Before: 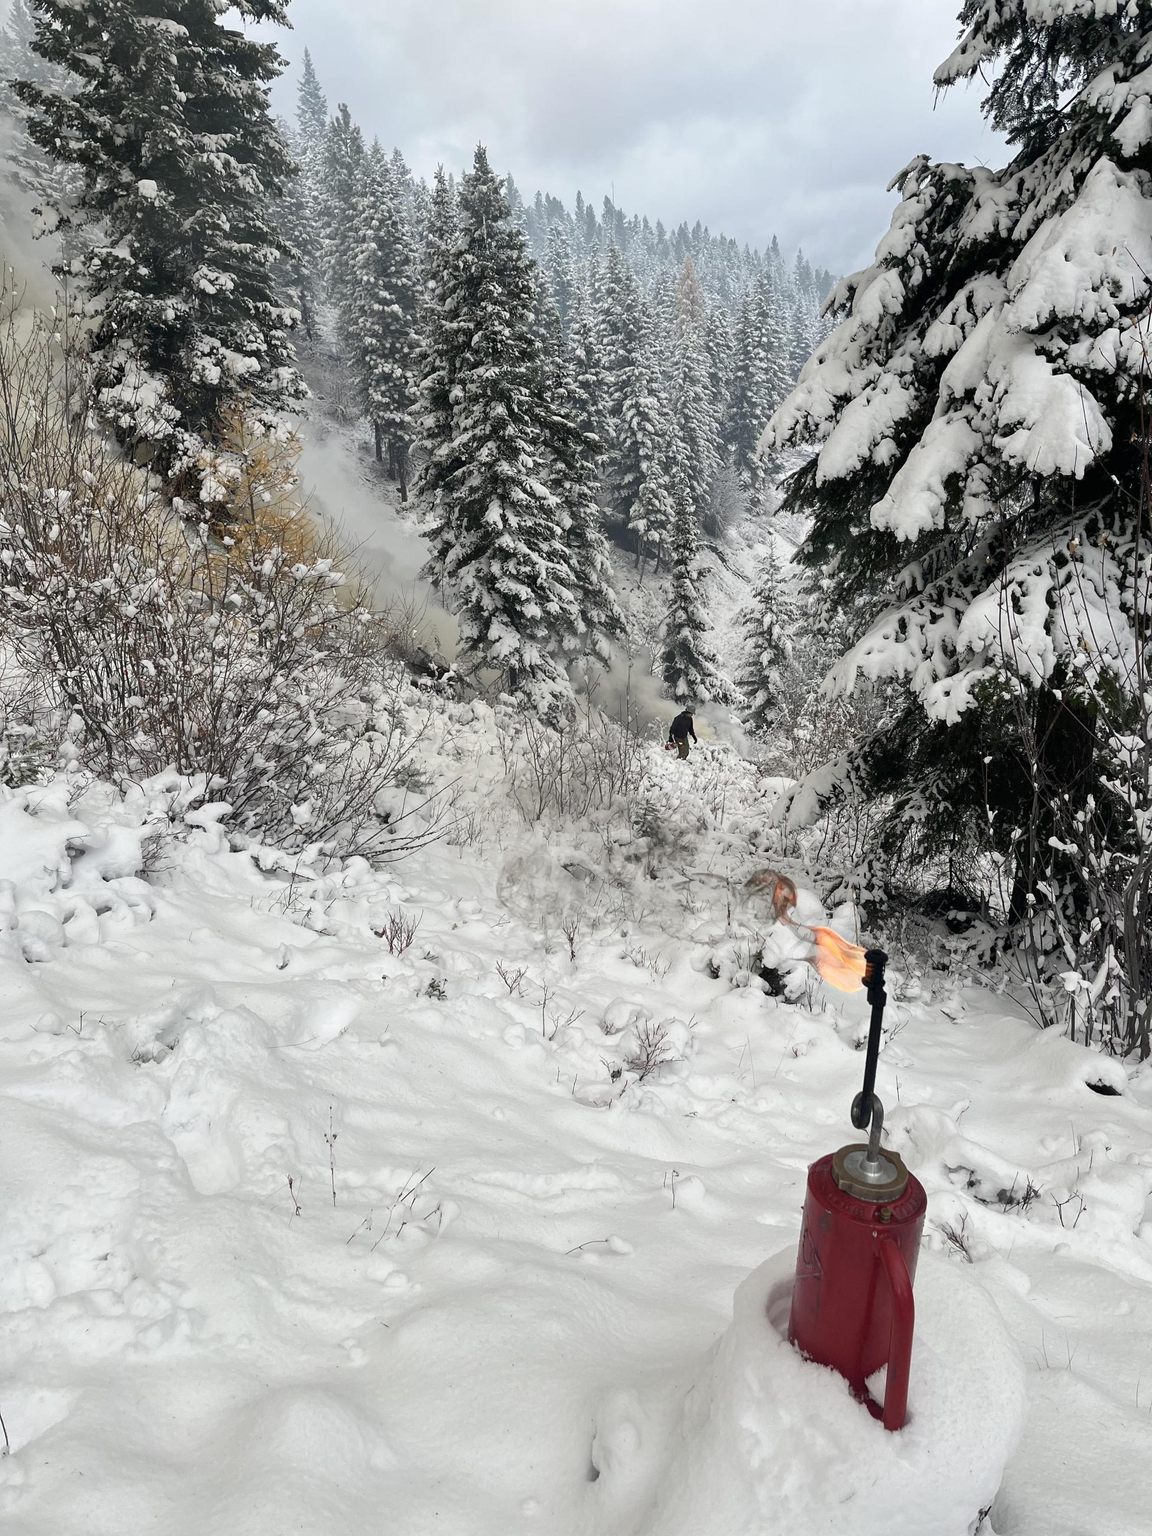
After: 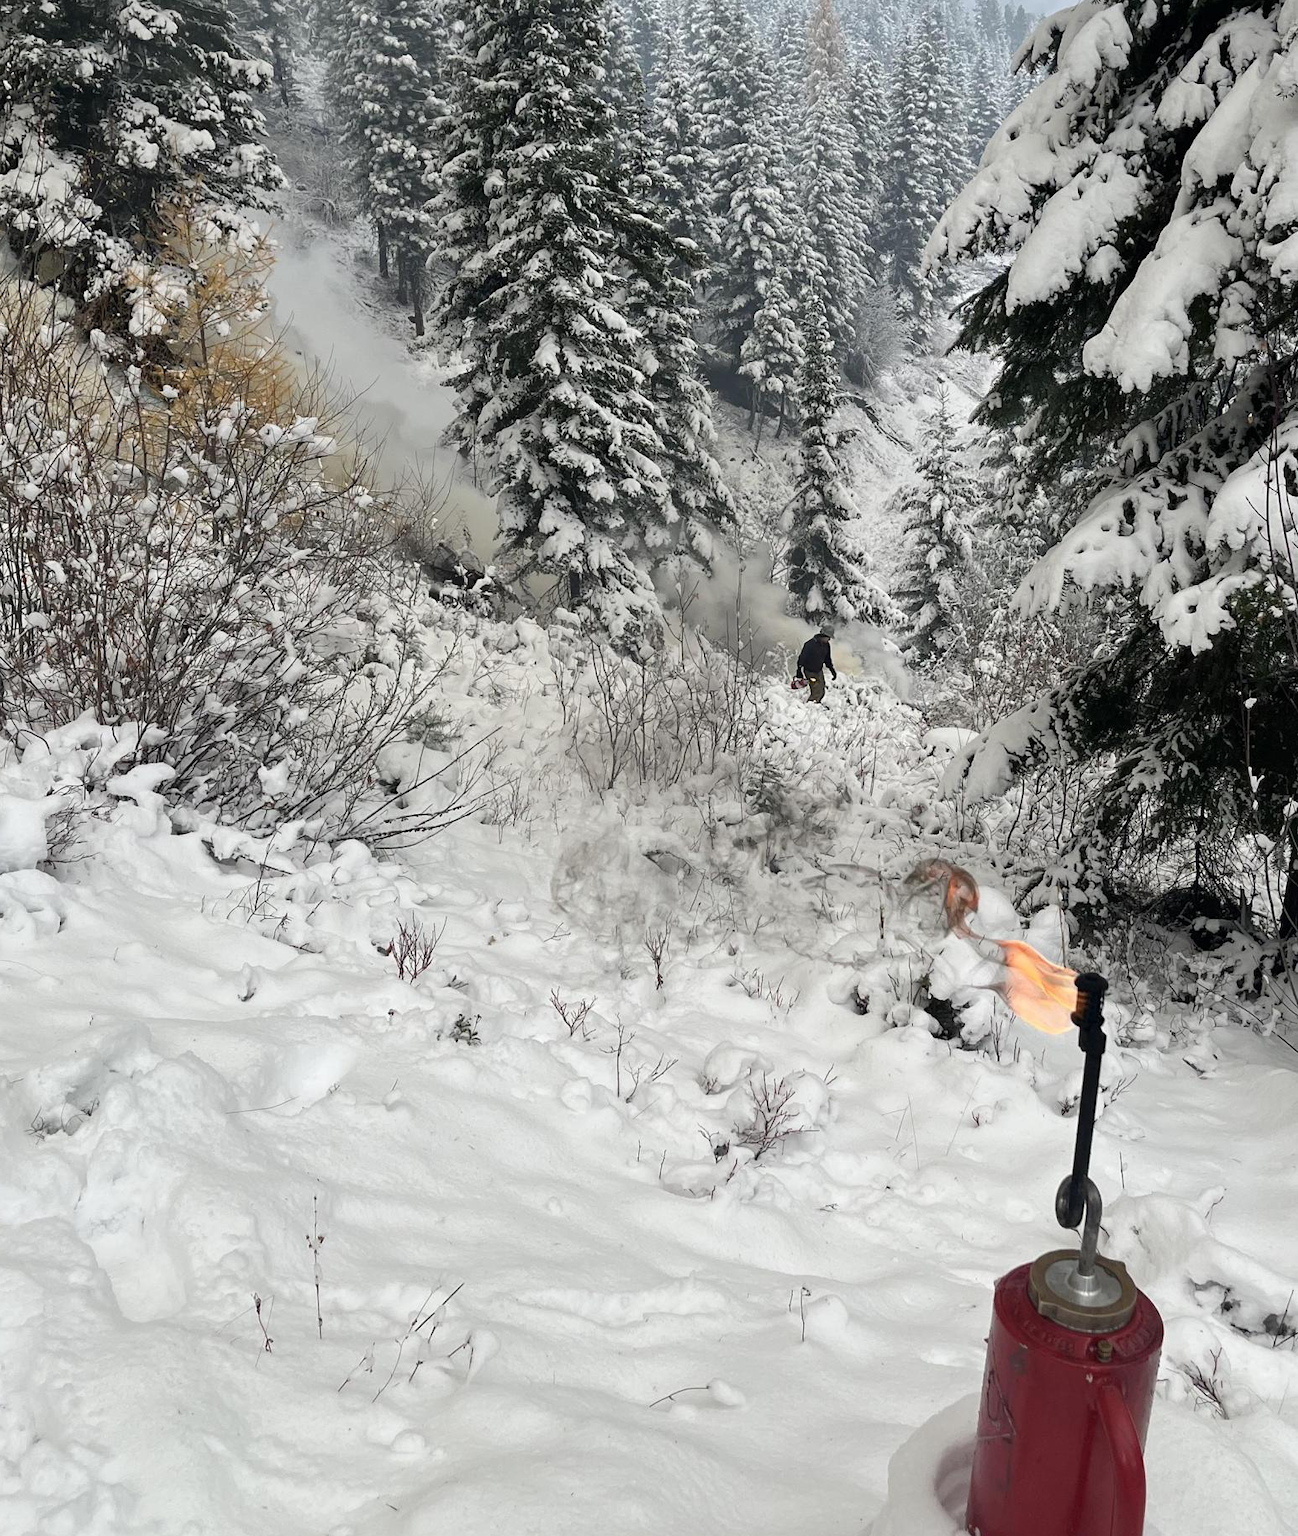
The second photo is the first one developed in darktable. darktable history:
crop: left 9.528%, top 17.32%, right 11.24%, bottom 12.405%
